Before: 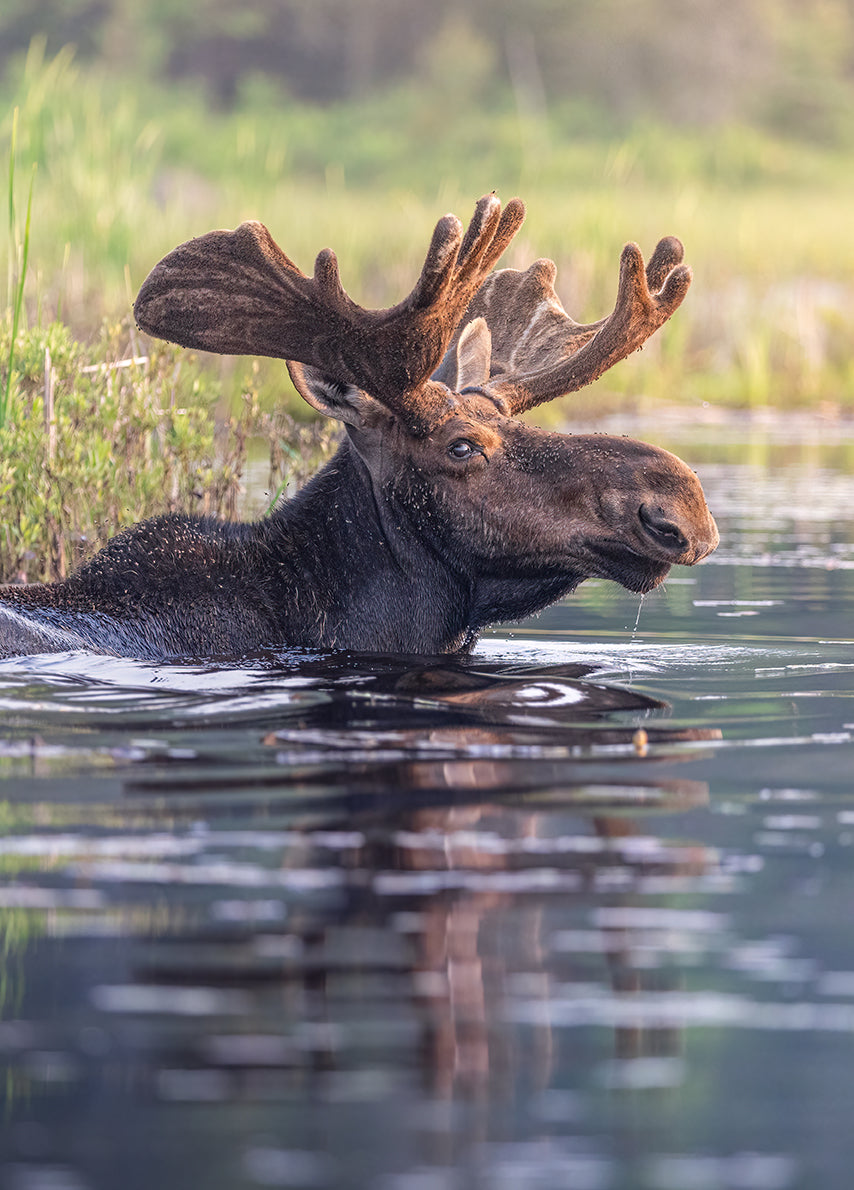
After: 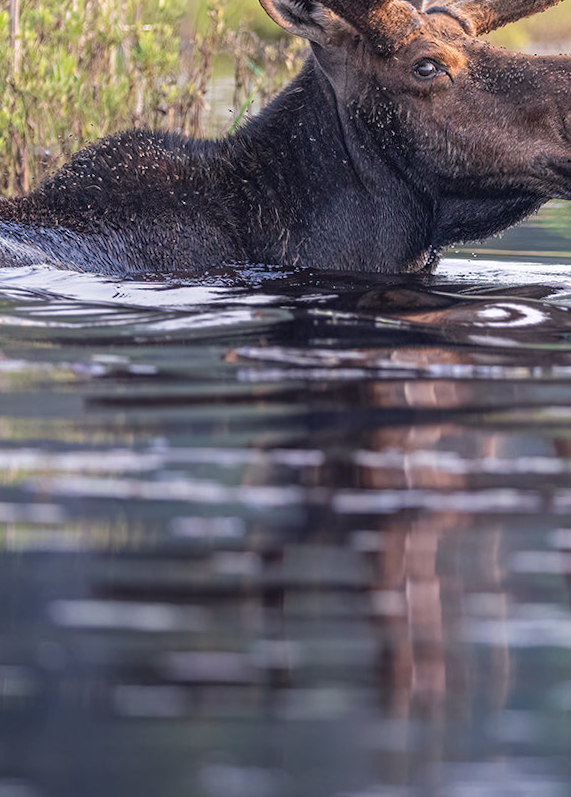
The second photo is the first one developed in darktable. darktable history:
crop and rotate: angle -0.732°, left 3.564%, top 31.765%, right 28.283%
